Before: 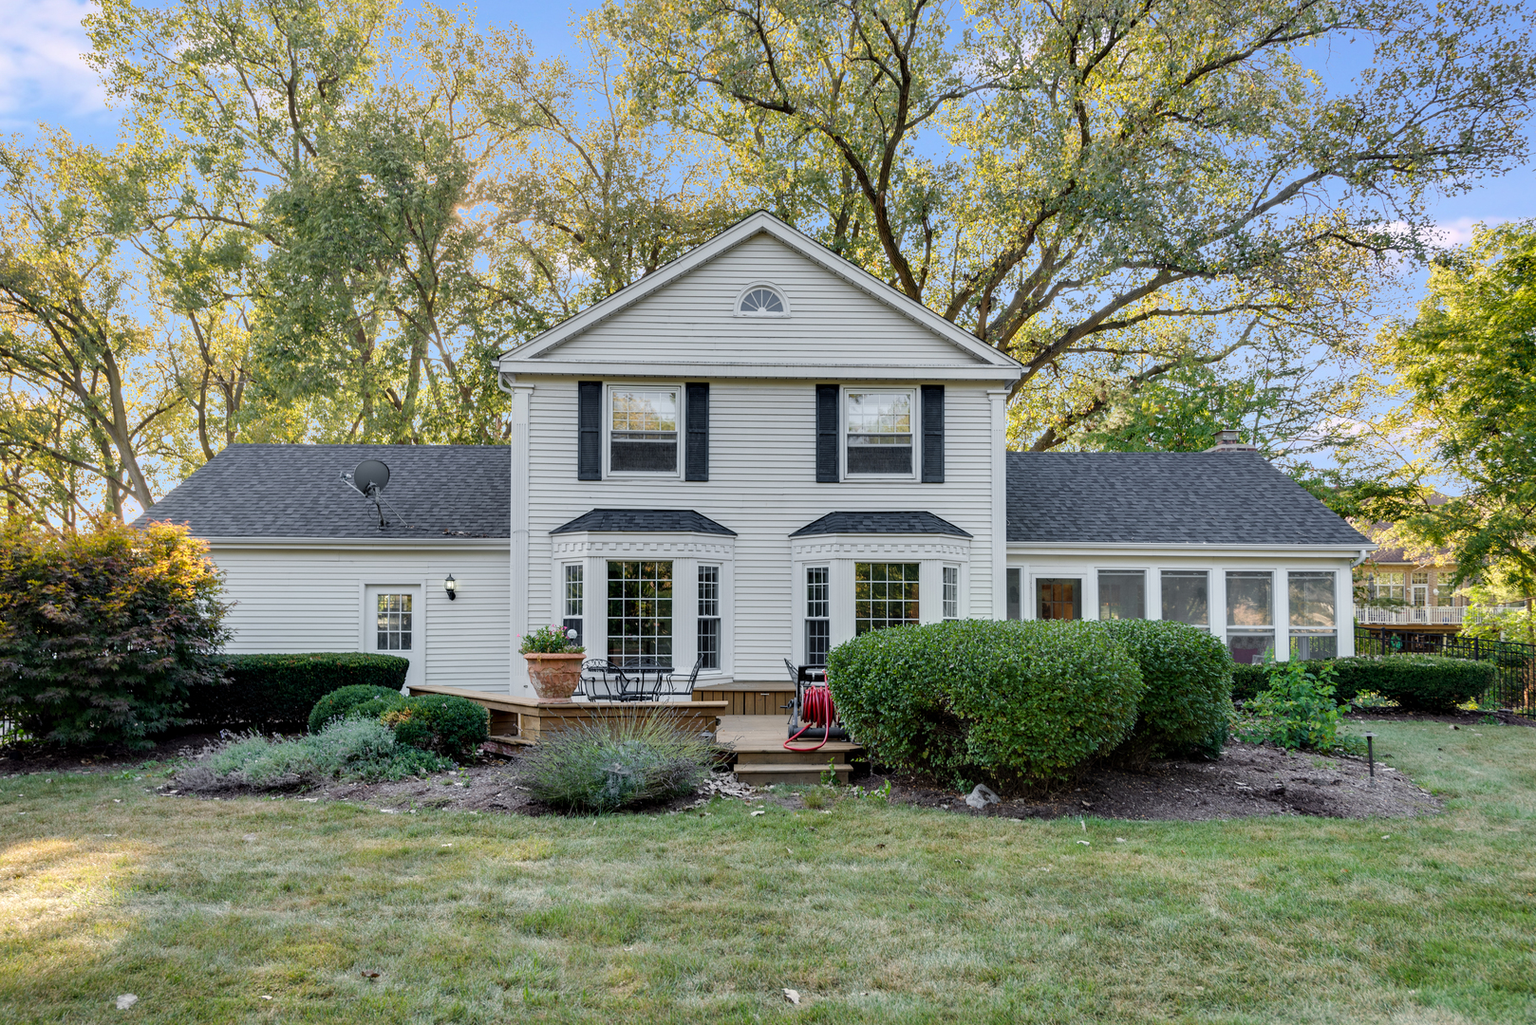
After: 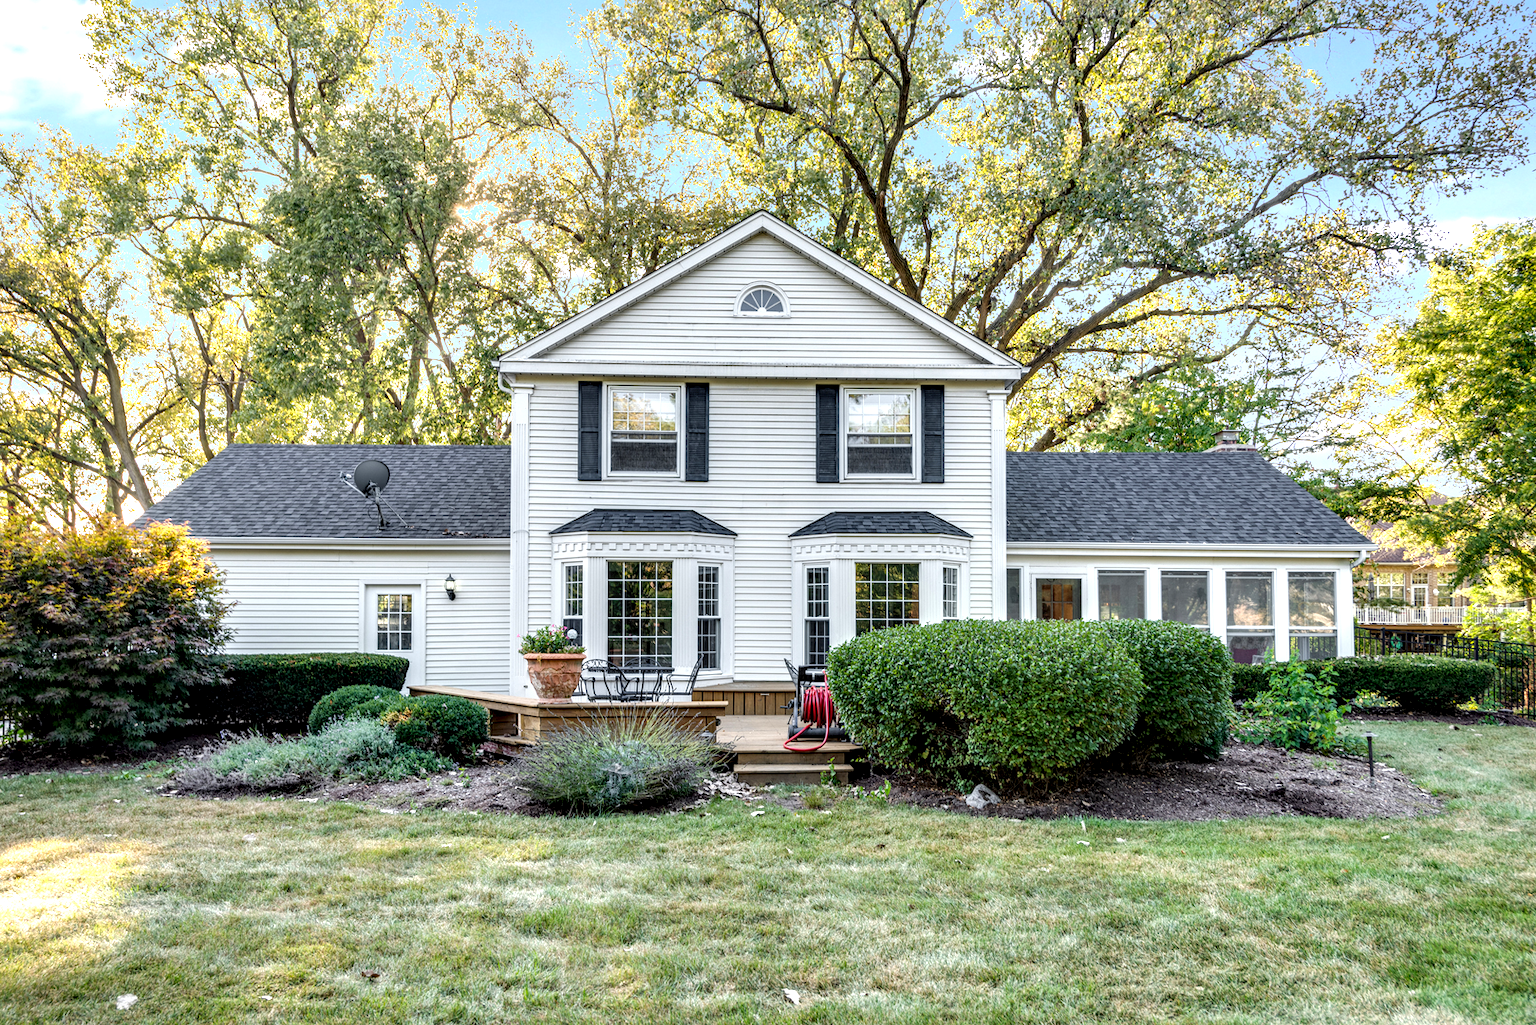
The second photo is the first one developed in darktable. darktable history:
exposure: exposure 0.666 EV, compensate highlight preservation false
local contrast: detail 142%
